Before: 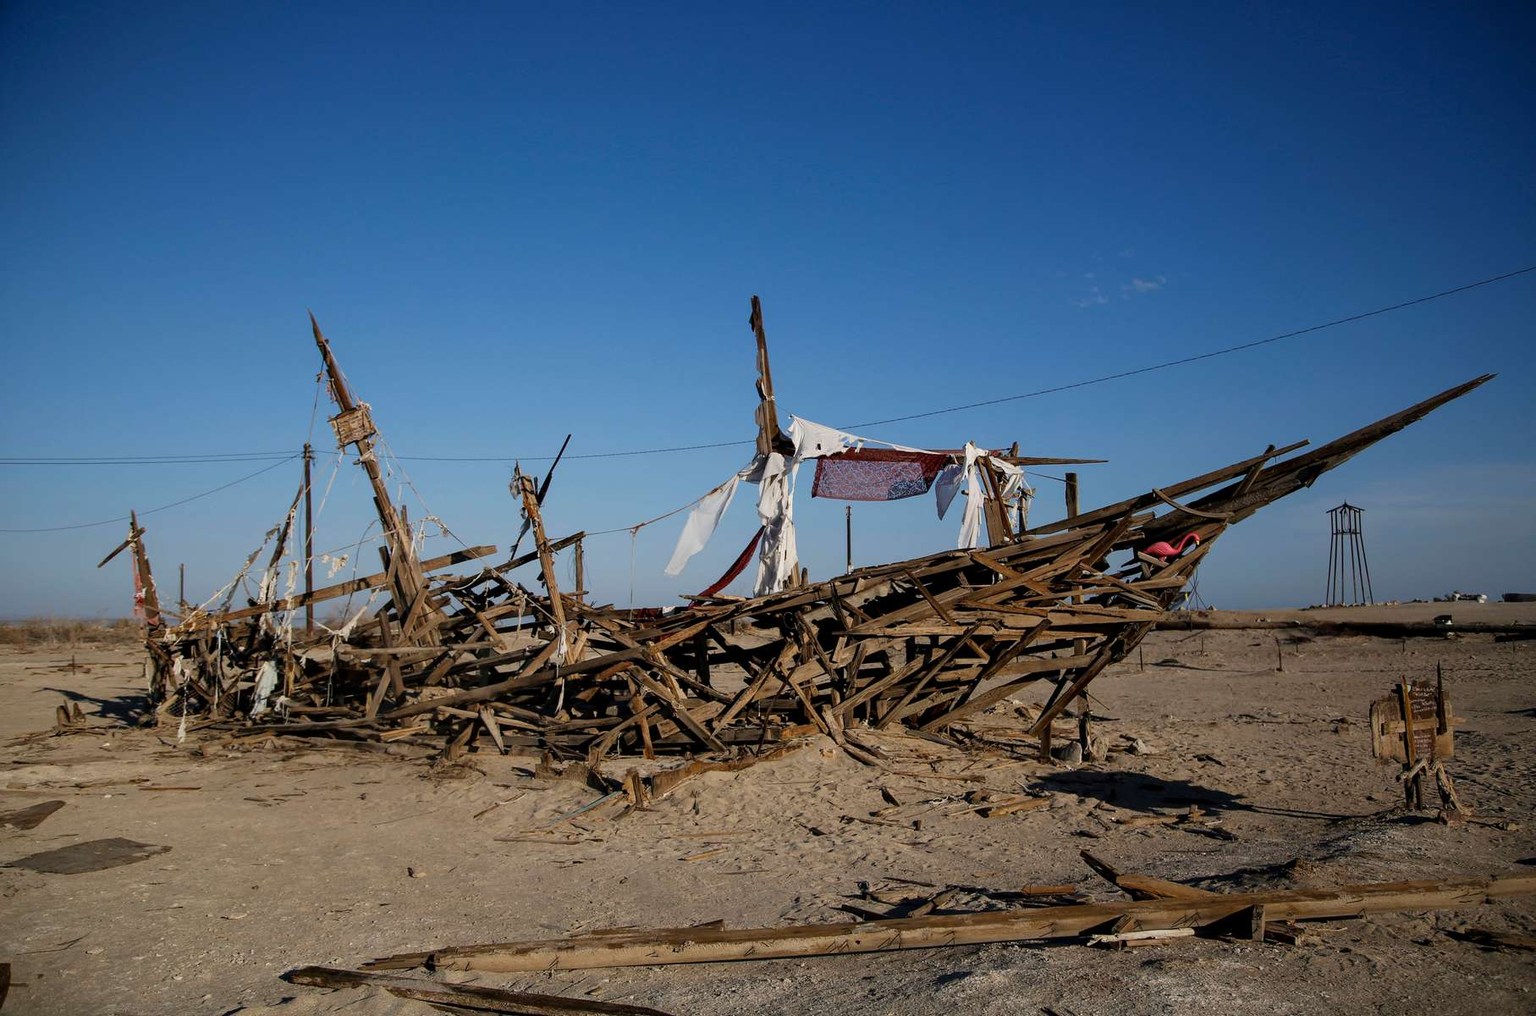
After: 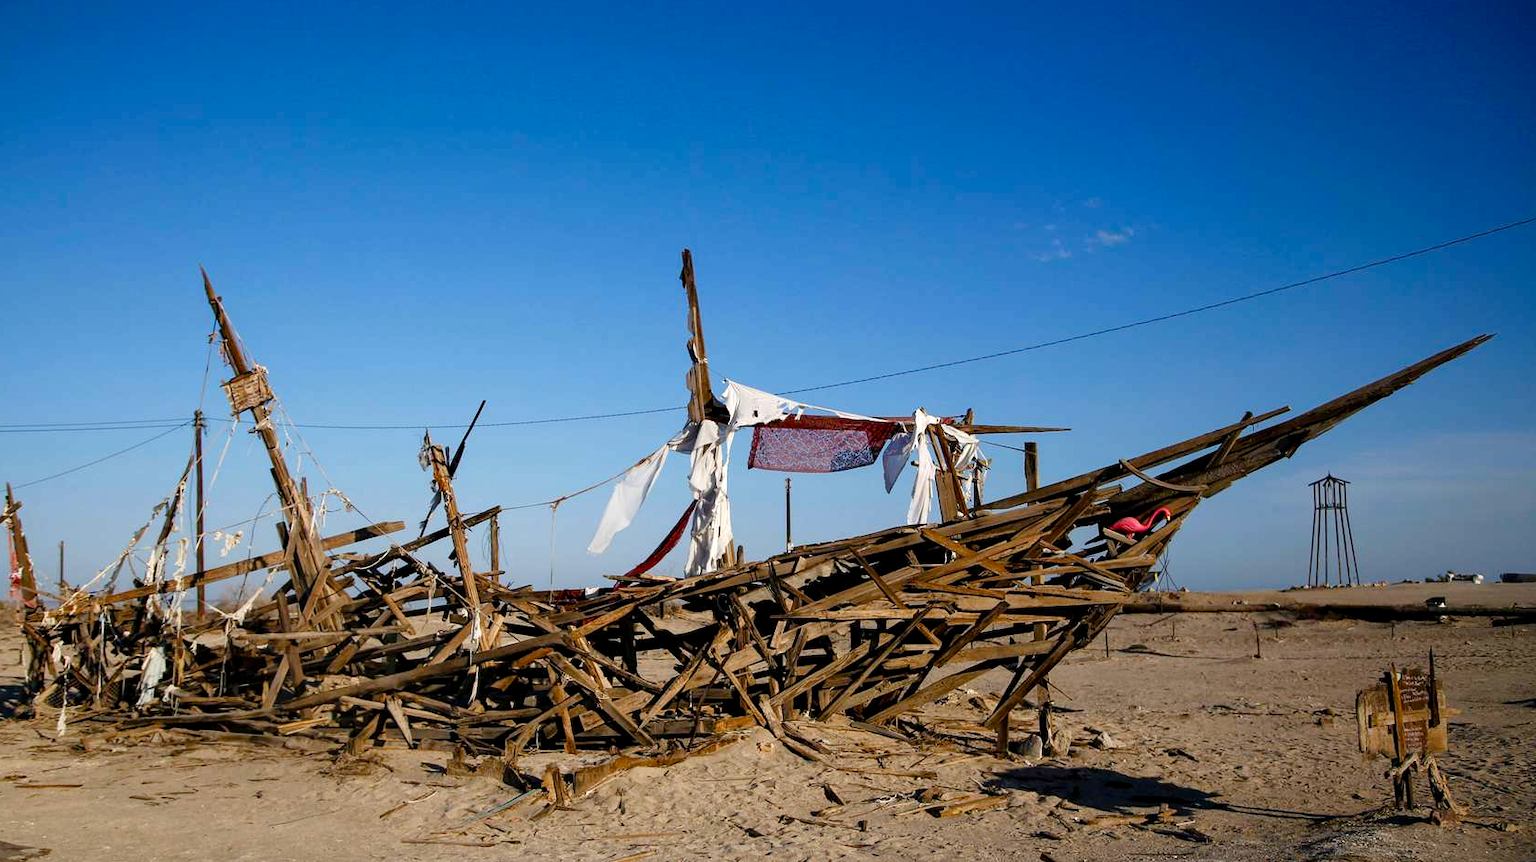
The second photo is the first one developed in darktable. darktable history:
exposure: black level correction 0.001, exposure 0.5 EV, compensate exposure bias true, compensate highlight preservation false
crop: left 8.155%, top 6.611%, bottom 15.385%
color balance rgb: perceptual saturation grading › global saturation 20%, perceptual saturation grading › highlights -25%, perceptual saturation grading › shadows 25%
